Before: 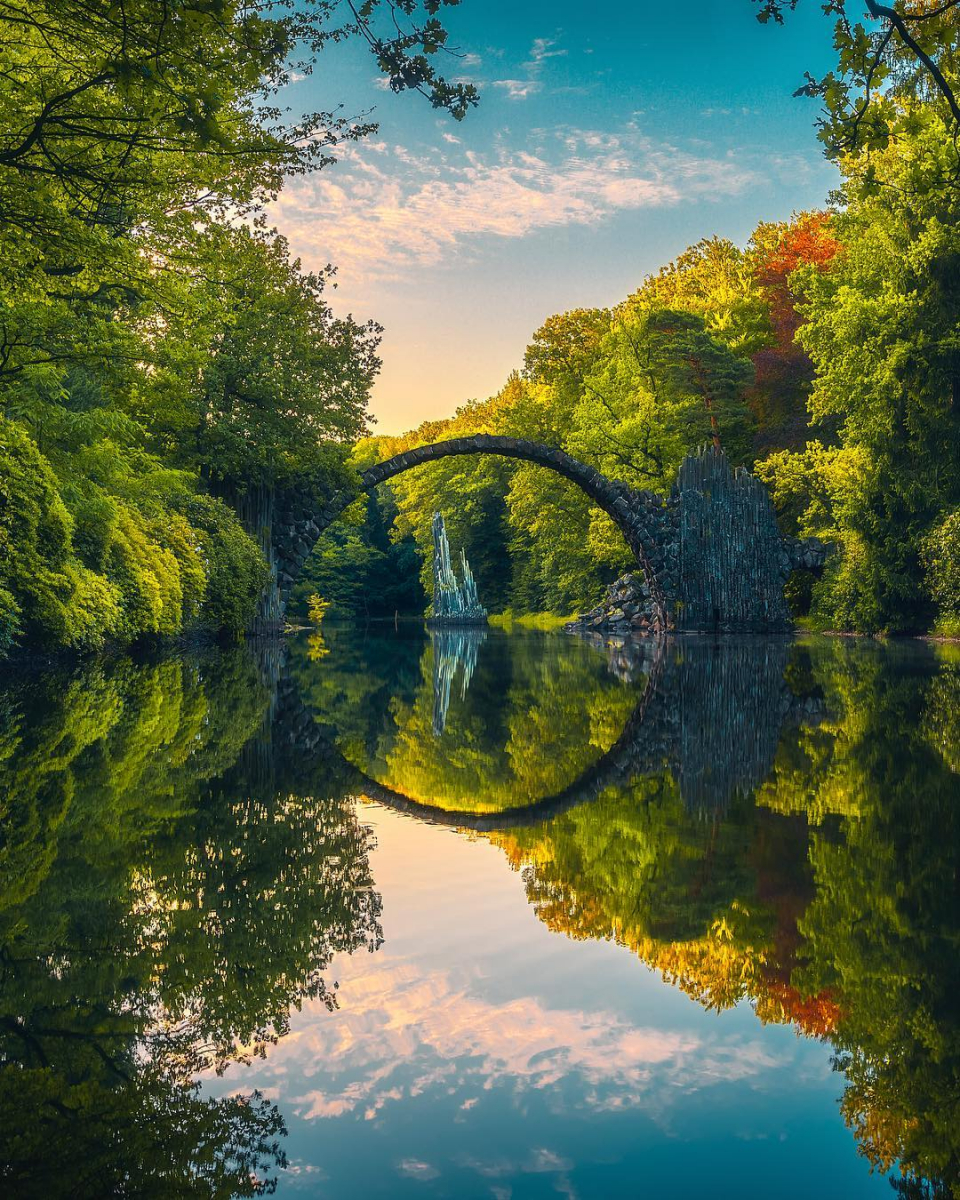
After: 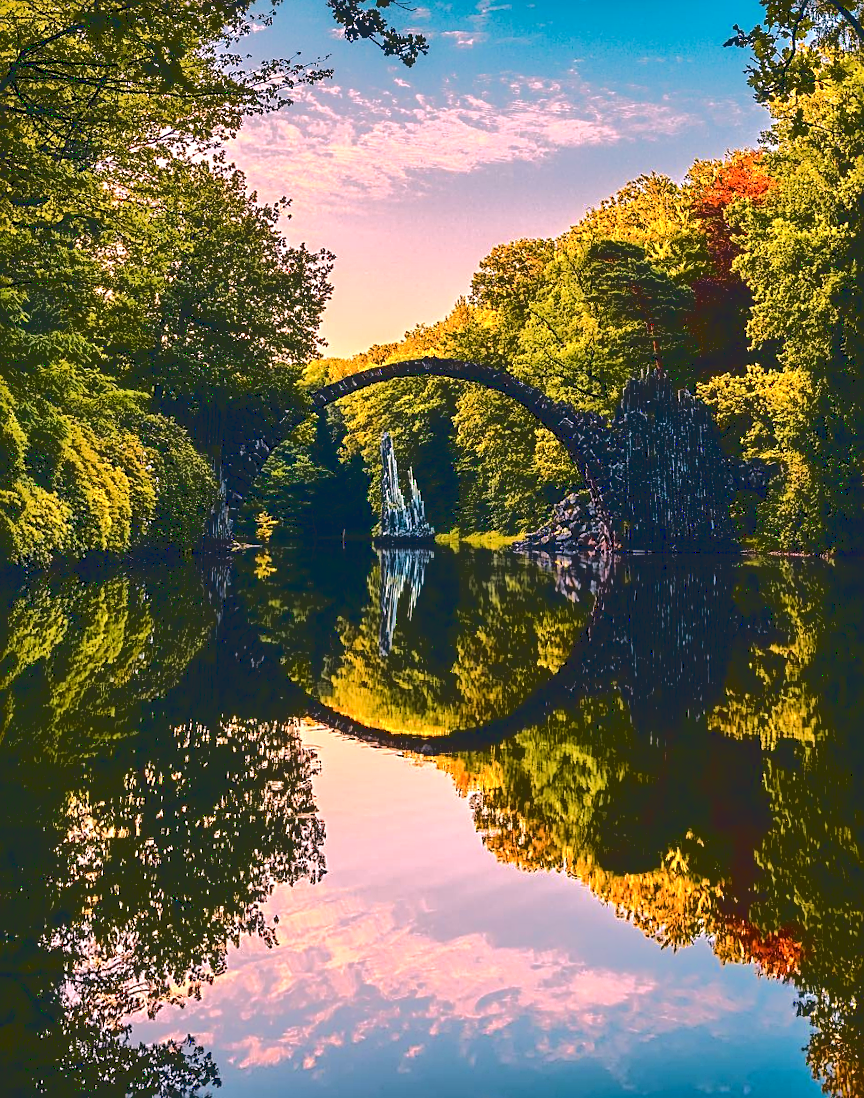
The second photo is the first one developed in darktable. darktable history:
sharpen: radius 2.543, amount 0.636
base curve: curves: ch0 [(0.065, 0.026) (0.236, 0.358) (0.53, 0.546) (0.777, 0.841) (0.924, 0.992)], preserve colors average RGB
crop: left 1.964%, top 3.251%, right 1.122%, bottom 4.933%
rotate and perspective: rotation 0.215°, lens shift (vertical) -0.139, crop left 0.069, crop right 0.939, crop top 0.002, crop bottom 0.996
contrast brightness saturation: contrast 0.03, brightness -0.04
white balance: red 1.188, blue 1.11
exposure: exposure -0.041 EV, compensate highlight preservation false
